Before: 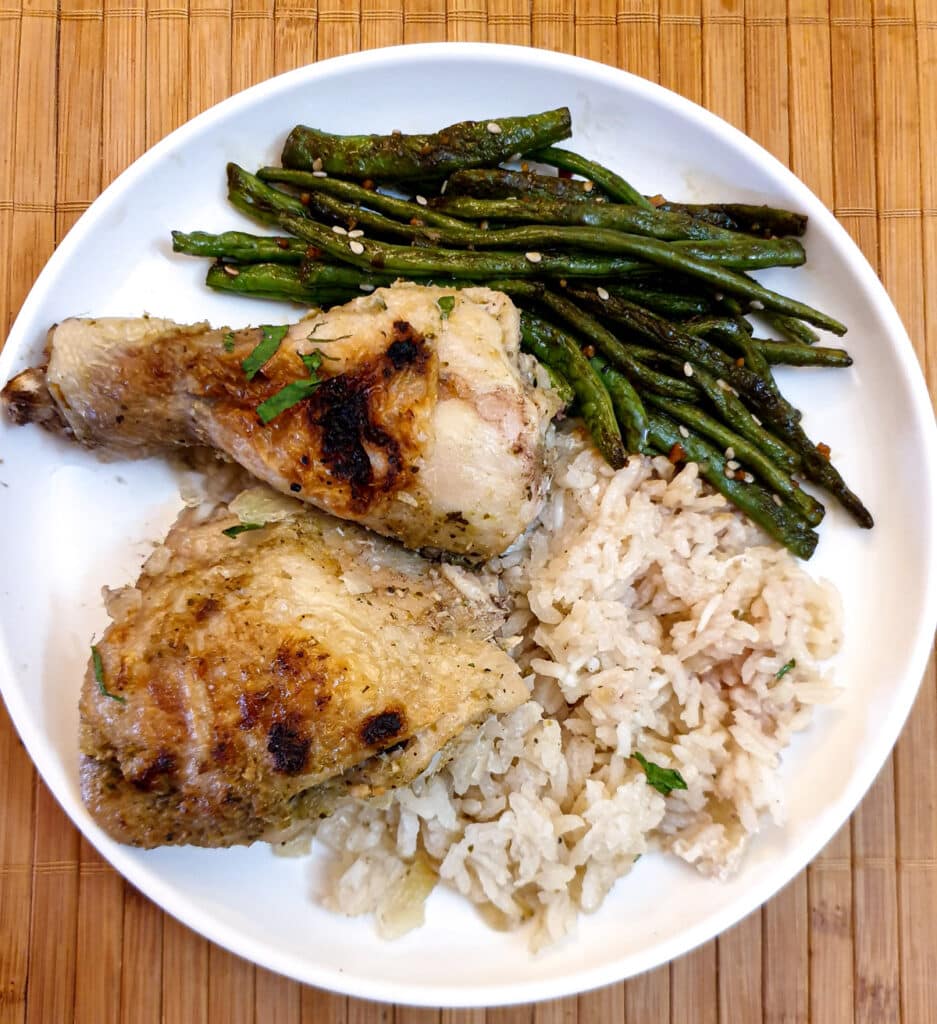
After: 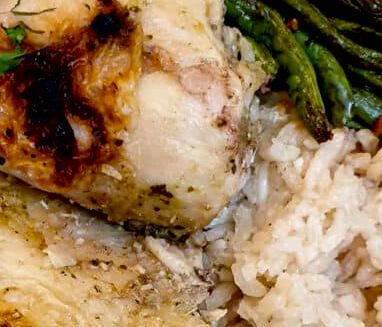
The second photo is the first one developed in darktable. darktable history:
crop: left 31.641%, top 31.971%, right 27.562%, bottom 36.034%
exposure: black level correction 0.009, exposure -0.164 EV, compensate highlight preservation false
local contrast: mode bilateral grid, contrast 19, coarseness 50, detail 120%, midtone range 0.2
contrast brightness saturation: contrast 0.042, saturation 0.072
